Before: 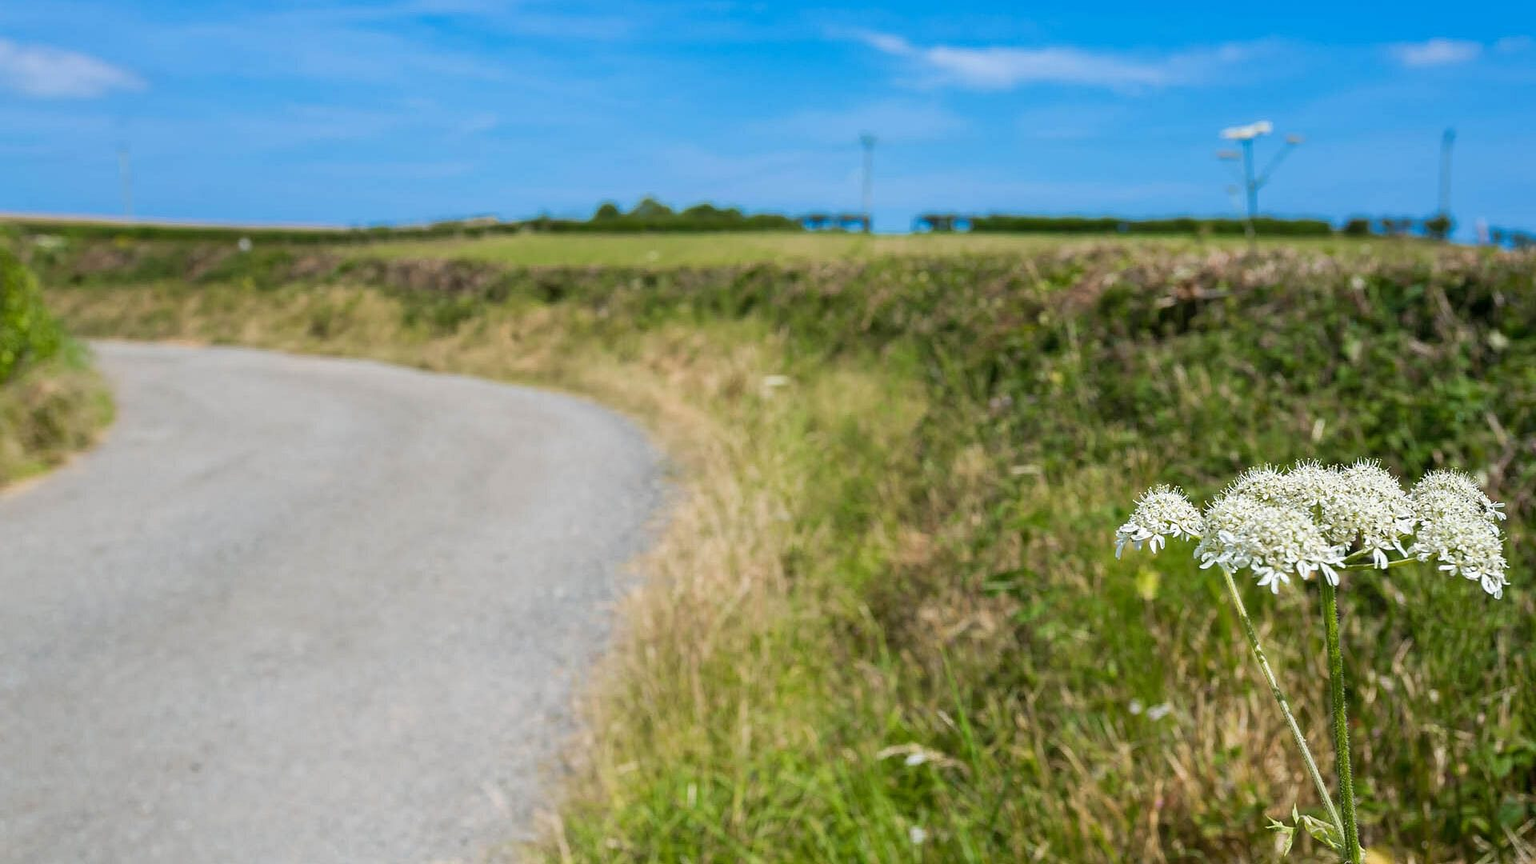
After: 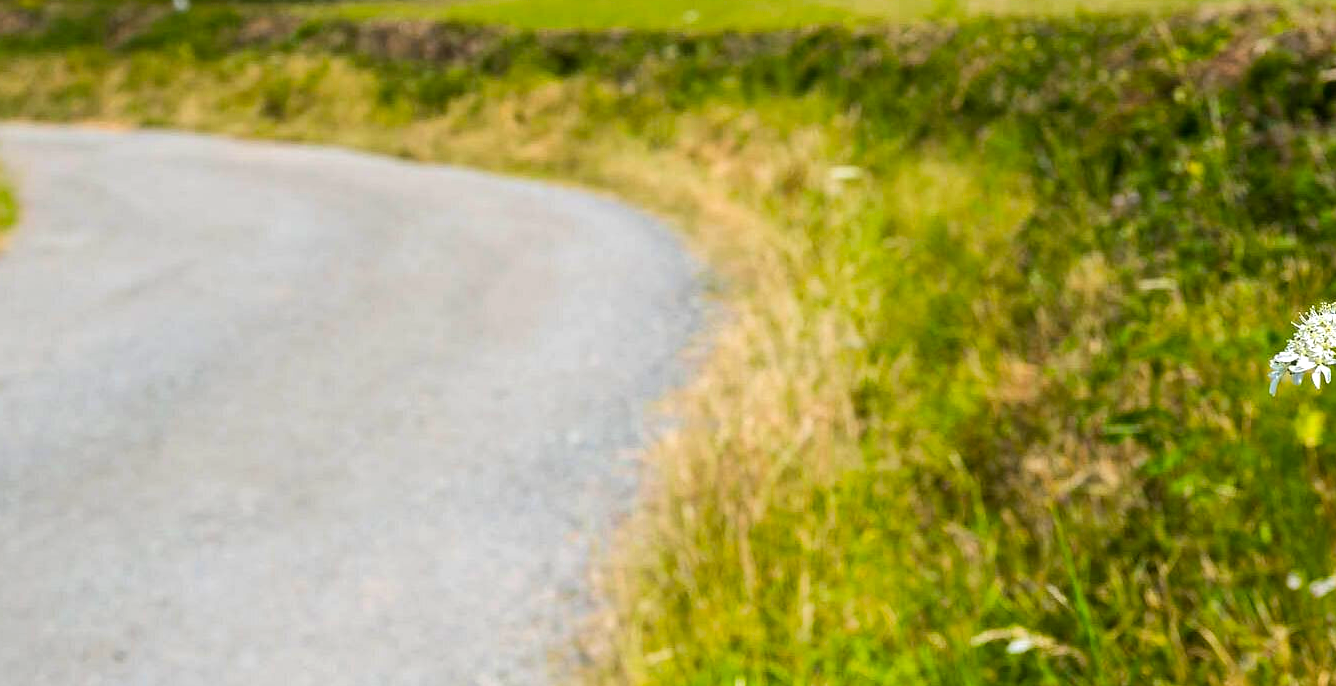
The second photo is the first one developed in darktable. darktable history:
crop: left 6.534%, top 28.063%, right 23.846%, bottom 8.388%
tone equalizer: -8 EV -0.435 EV, -7 EV -0.408 EV, -6 EV -0.327 EV, -5 EV -0.221 EV, -3 EV 0.252 EV, -2 EV 0.355 EV, -1 EV 0.365 EV, +0 EV 0.406 EV, edges refinement/feathering 500, mask exposure compensation -1.57 EV, preserve details no
color balance rgb: global offset › hue 170.81°, perceptual saturation grading › global saturation 25.203%, global vibrance 30.836%
